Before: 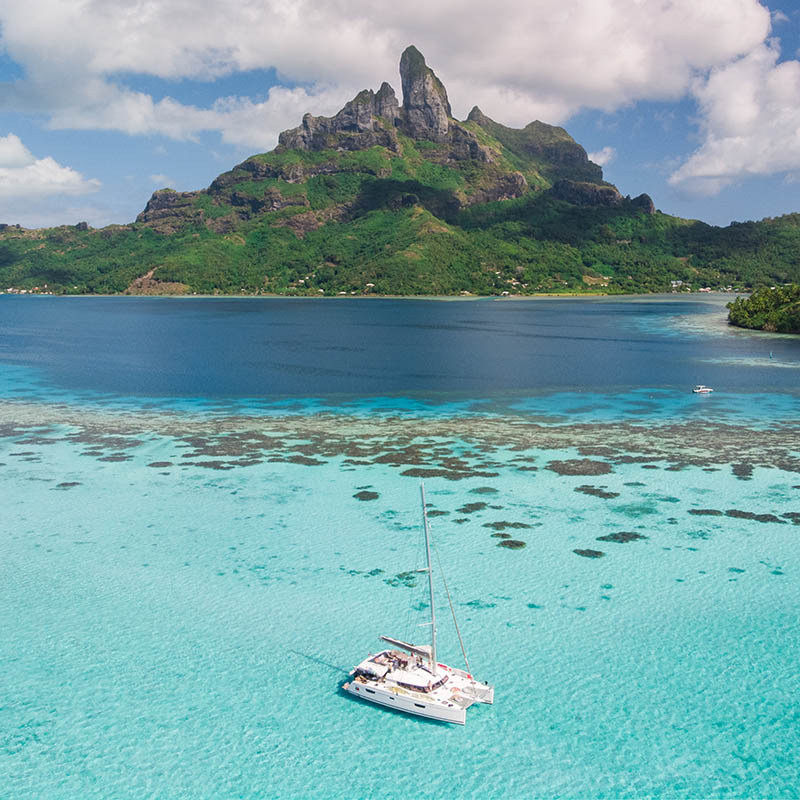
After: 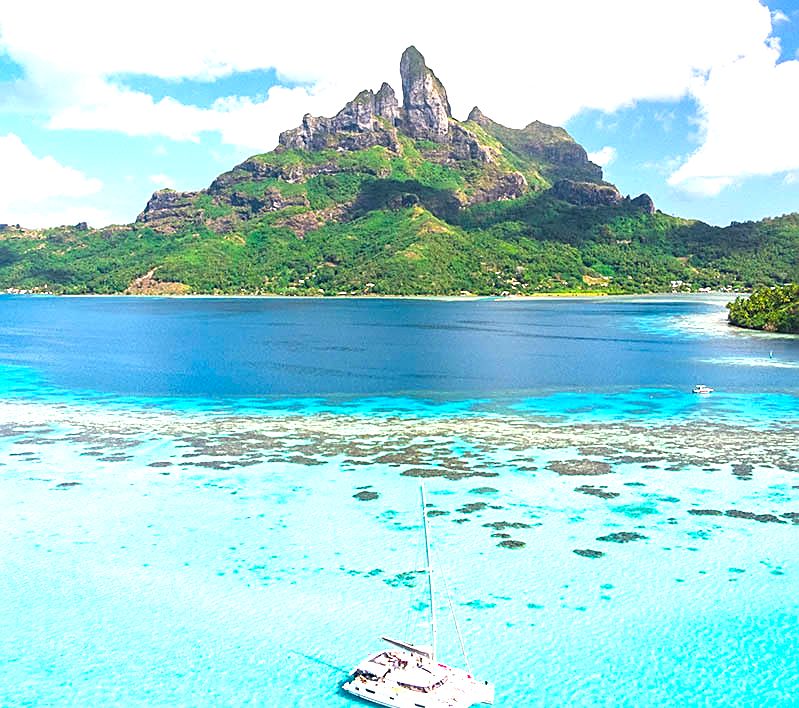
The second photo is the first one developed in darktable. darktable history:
sharpen: amount 0.547
crop and rotate: top 0%, bottom 11.381%
color balance rgb: perceptual saturation grading › global saturation 29.695%, perceptual brilliance grading › highlights 7.87%, perceptual brilliance grading › mid-tones 3.367%, perceptual brilliance grading › shadows 1.994%
exposure: black level correction 0, exposure 1.103 EV, compensate highlight preservation false
